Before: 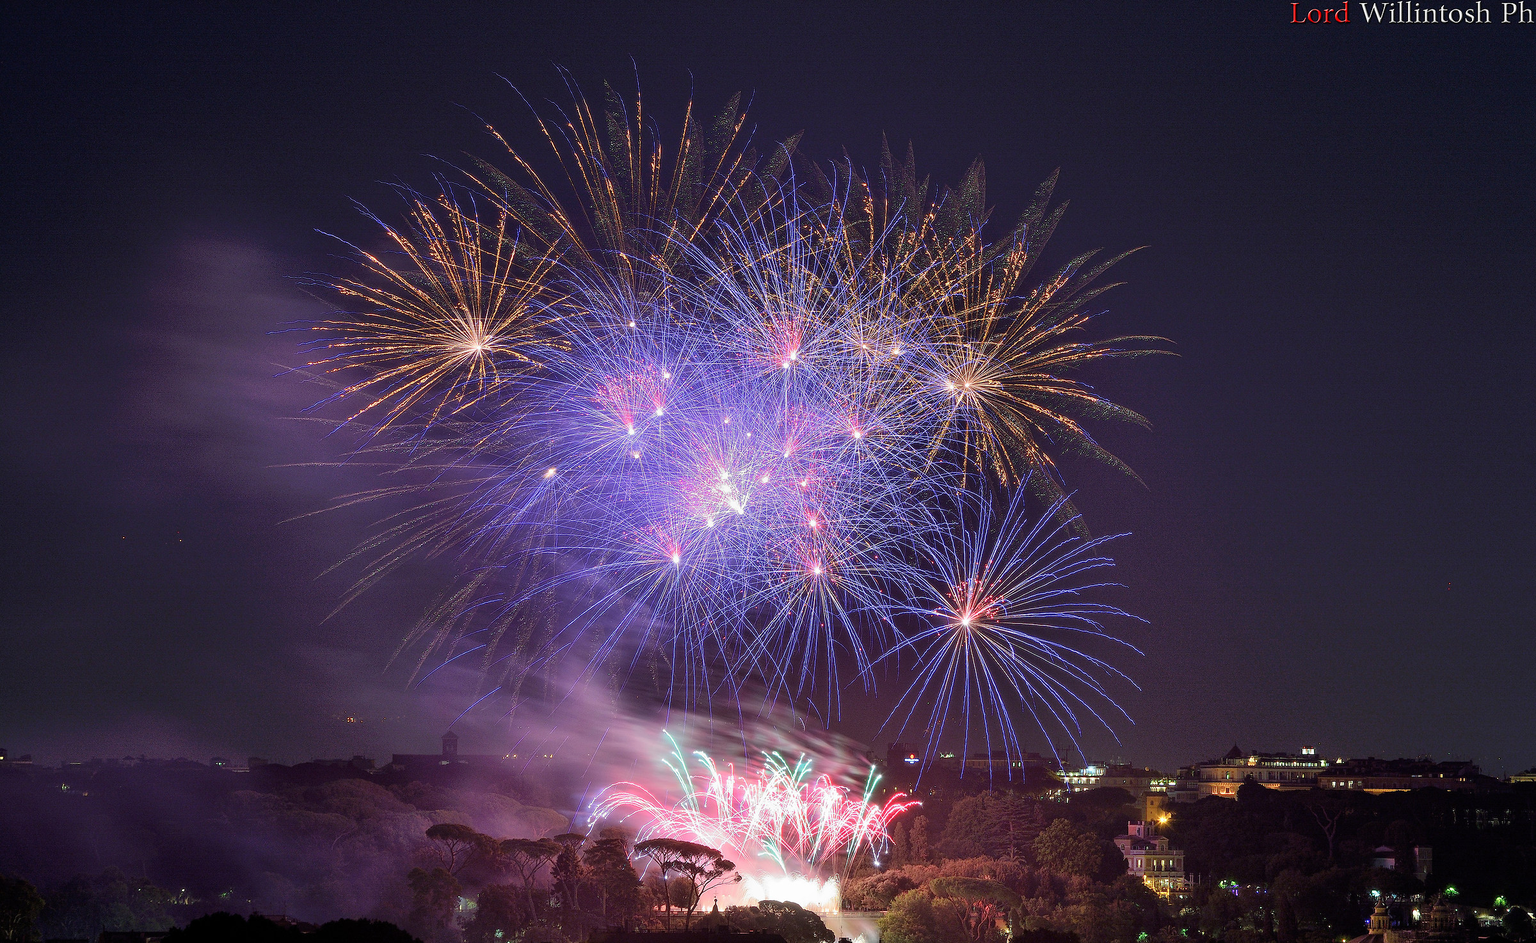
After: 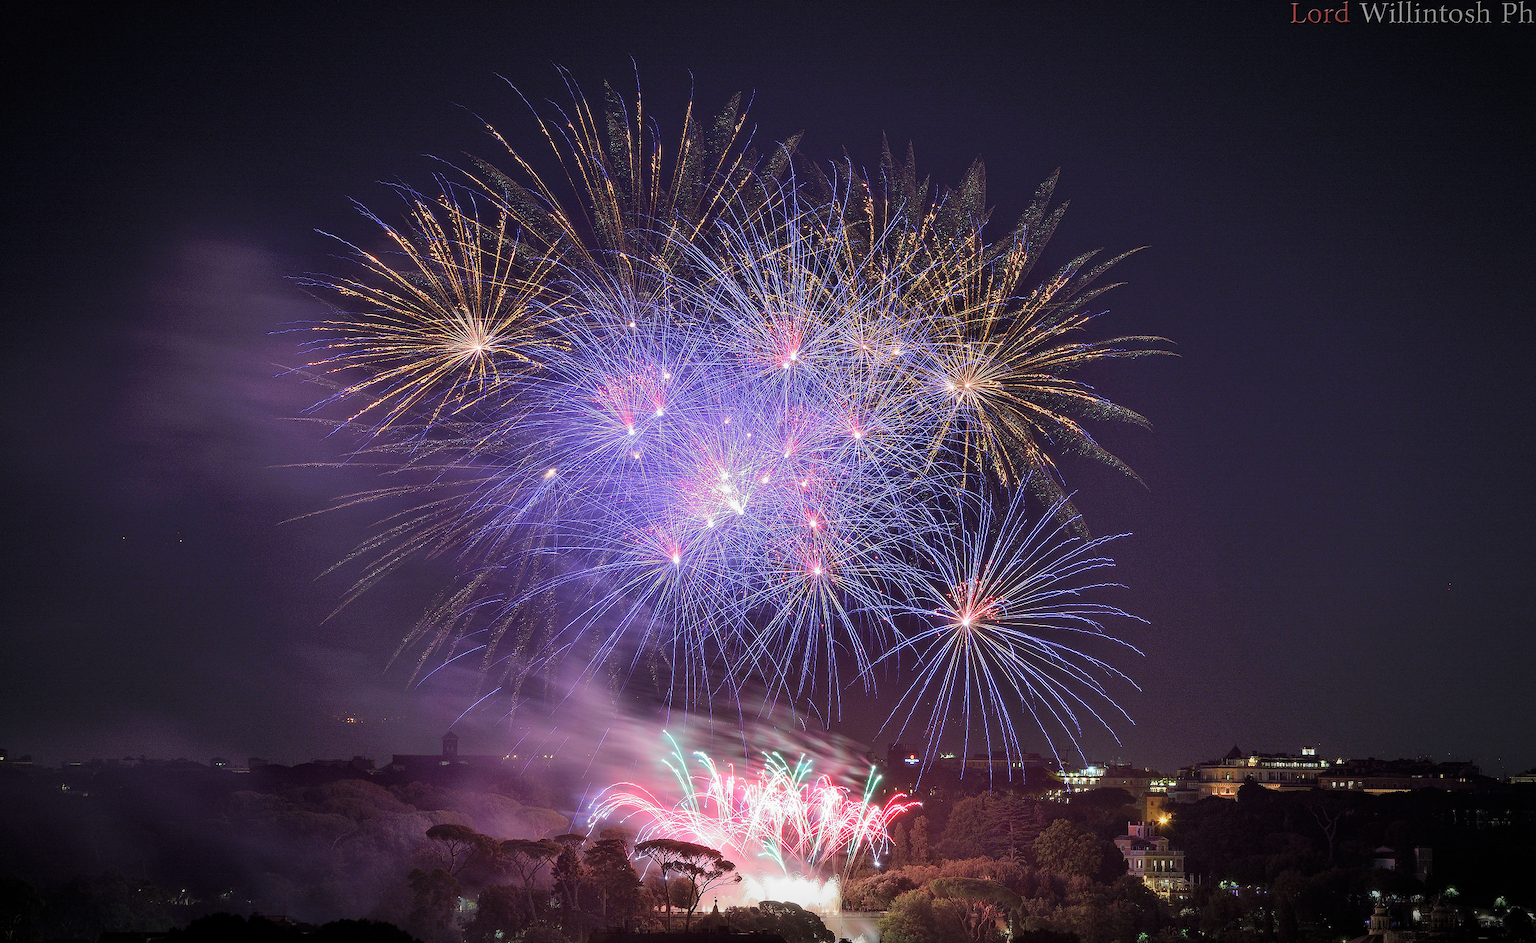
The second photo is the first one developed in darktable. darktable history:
vignetting: brightness -0.674, automatic ratio true, unbound false
